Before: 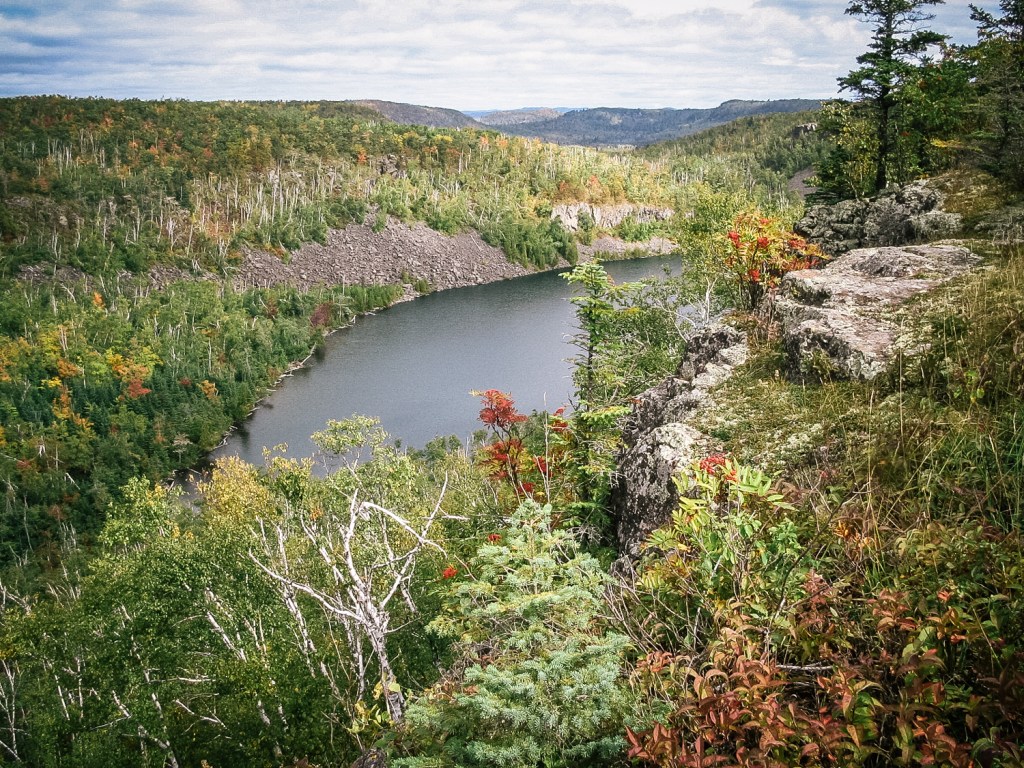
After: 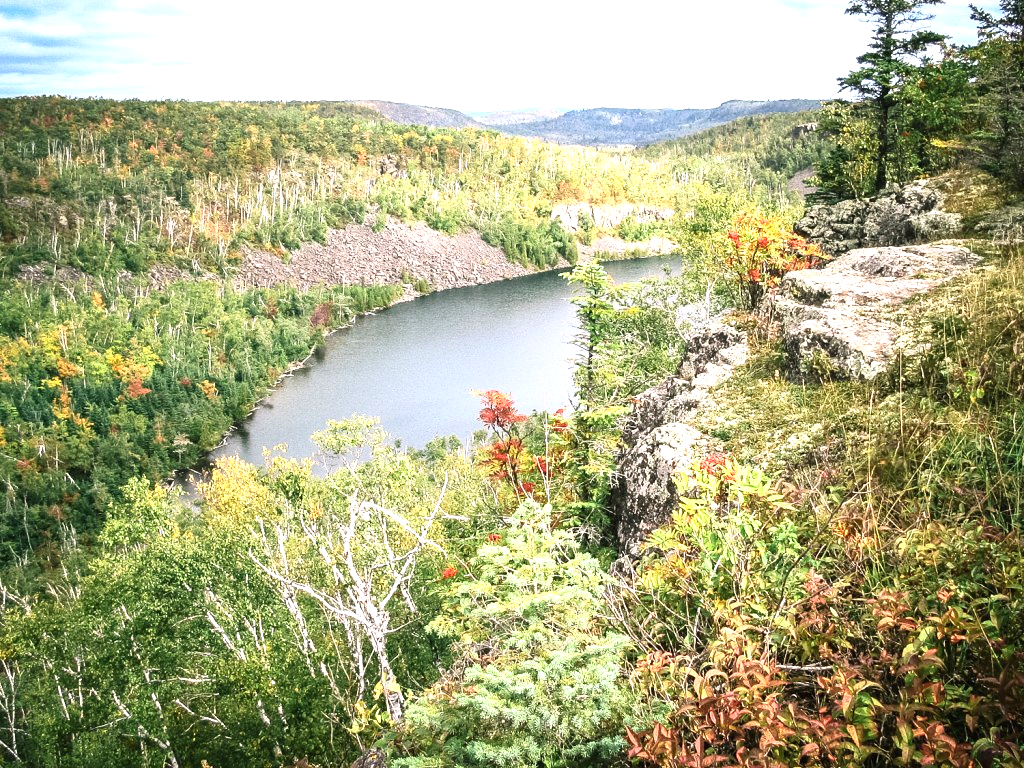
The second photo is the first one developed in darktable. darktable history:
contrast brightness saturation: contrast 0.15, brightness 0.05
exposure: black level correction 0, exposure 1.1 EV, compensate exposure bias true, compensate highlight preservation false
